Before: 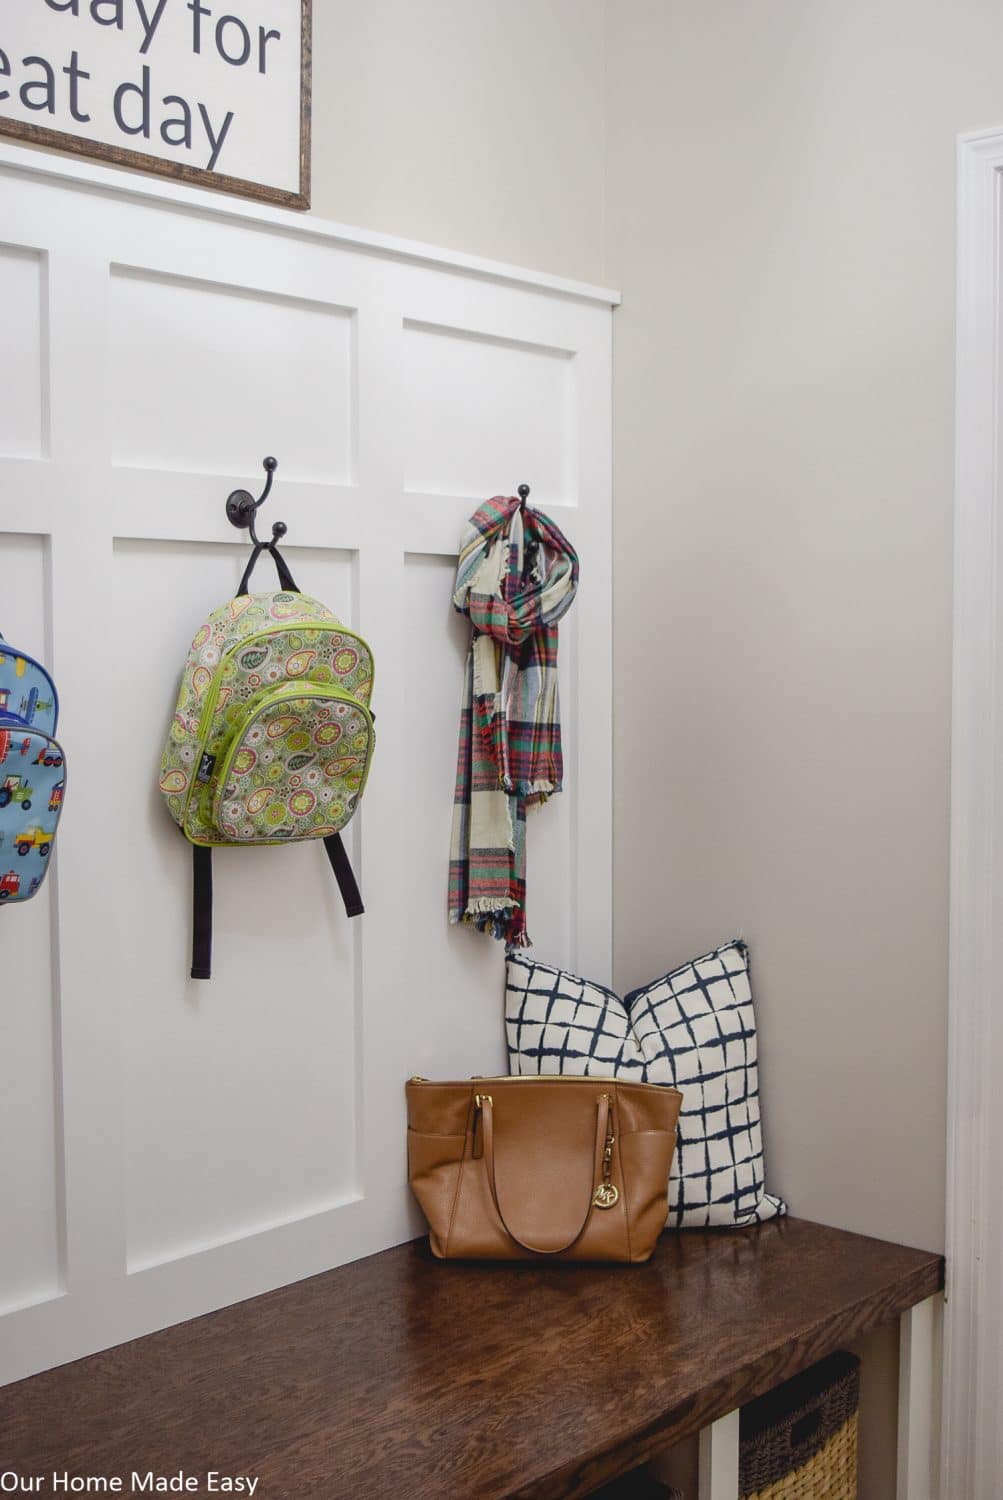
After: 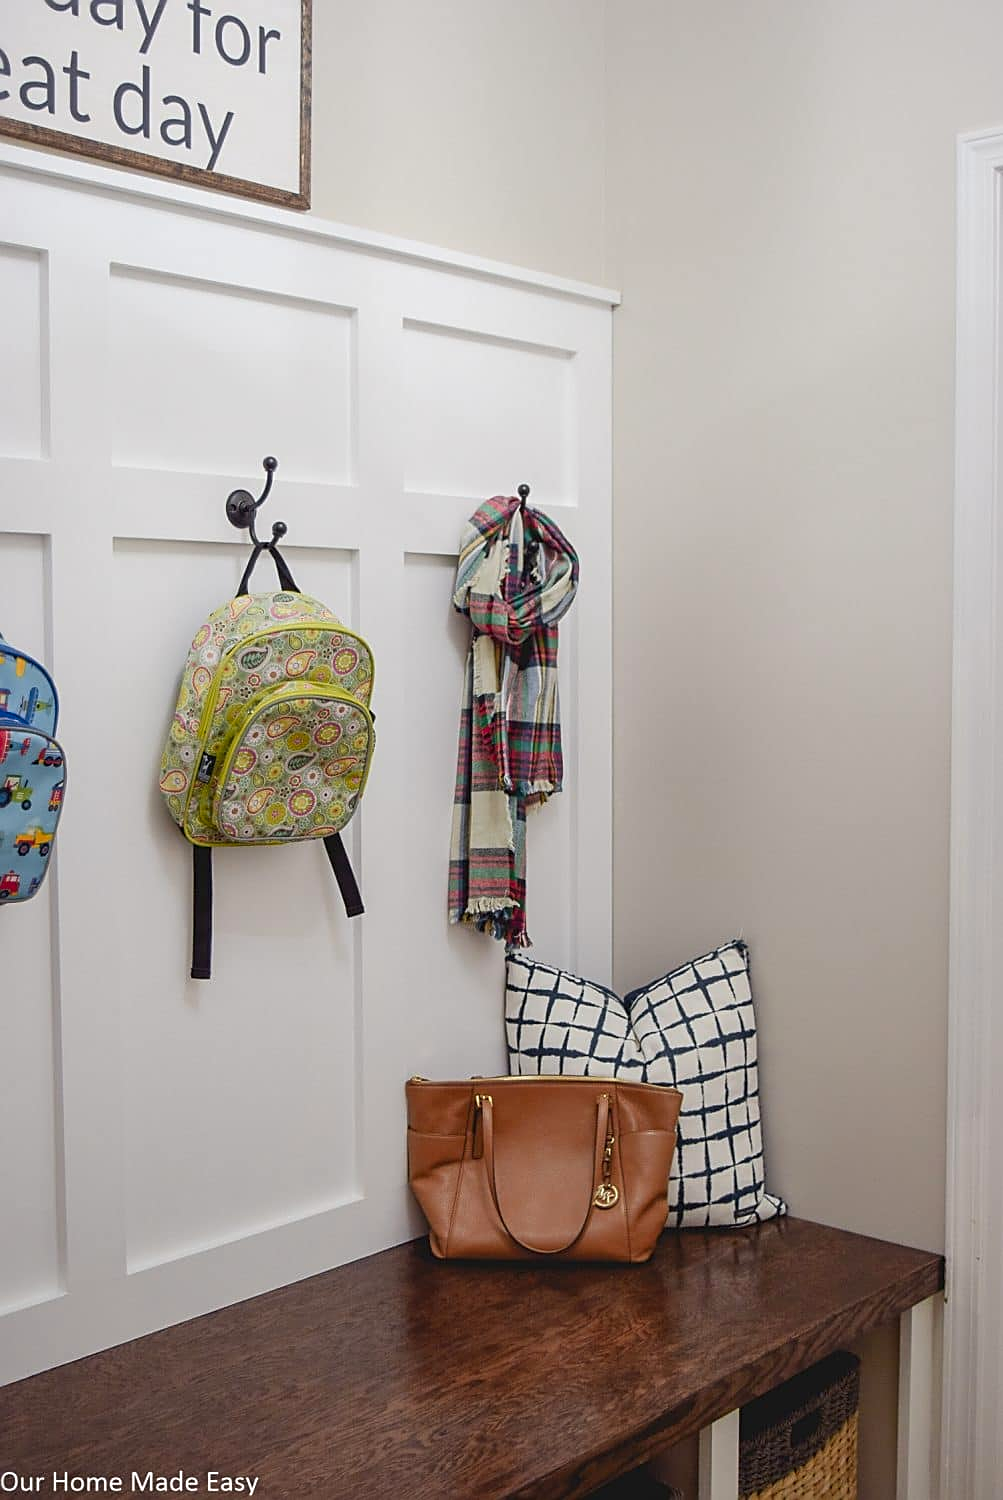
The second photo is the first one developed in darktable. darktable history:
sharpen: on, module defaults
color zones: curves: ch1 [(0.239, 0.552) (0.75, 0.5)]; ch2 [(0.25, 0.462) (0.749, 0.457)], mix 25.94%
